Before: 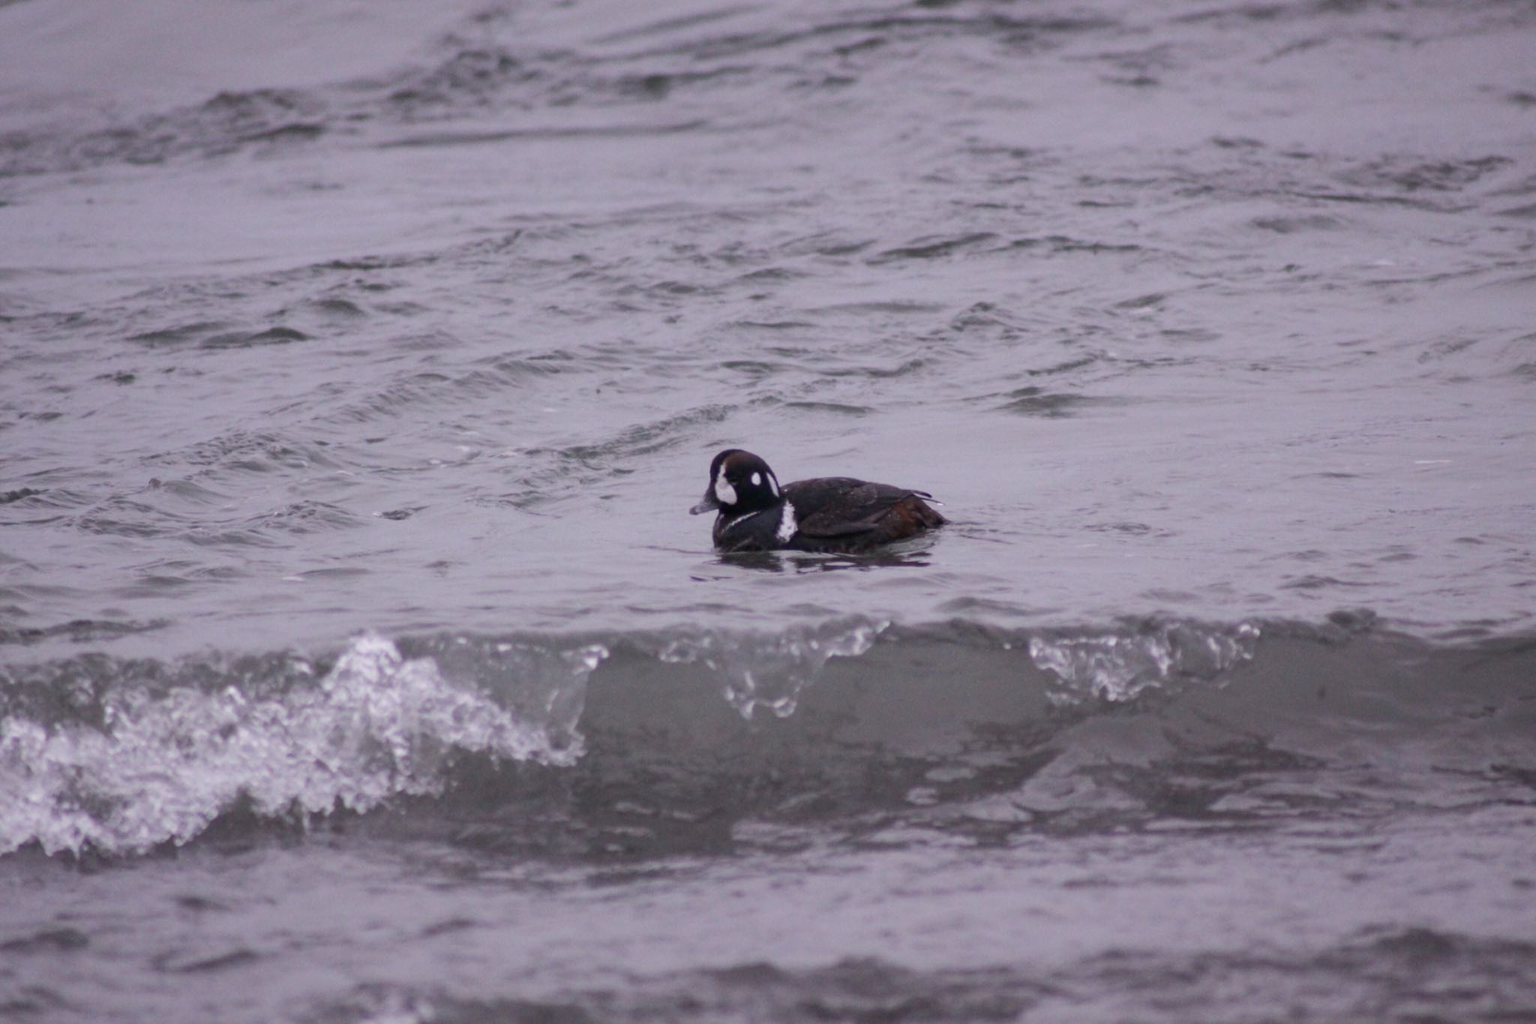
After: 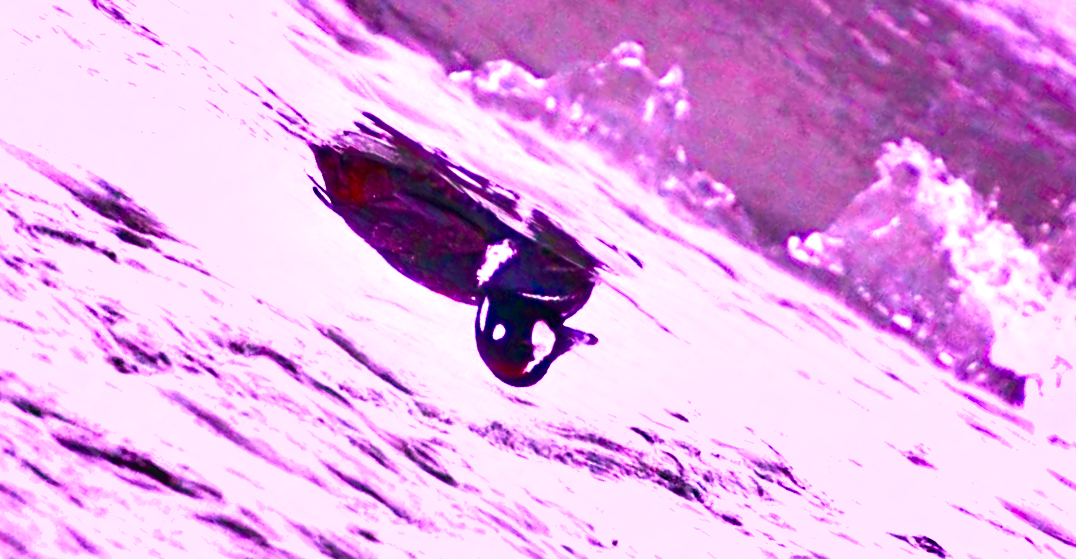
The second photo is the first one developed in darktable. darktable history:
velvia: strength 32.03%, mid-tones bias 0.204
crop and rotate: angle 147.86°, left 9.136%, top 15.566%, right 4.427%, bottom 16.955%
exposure: exposure 0.658 EV, compensate exposure bias true, compensate highlight preservation false
shadows and highlights: white point adjustment 0.036, soften with gaussian
color balance rgb: shadows lift › luminance -19.734%, highlights gain › chroma 1.35%, highlights gain › hue 55.19°, perceptual saturation grading › global saturation 43.912%, perceptual saturation grading › highlights -25.757%, perceptual saturation grading › shadows 49.792%, perceptual brilliance grading › global brilliance 30.554%, global vibrance 20%
color correction: highlights a* 19.33, highlights b* -11.9, saturation 1.7
sharpen: on, module defaults
